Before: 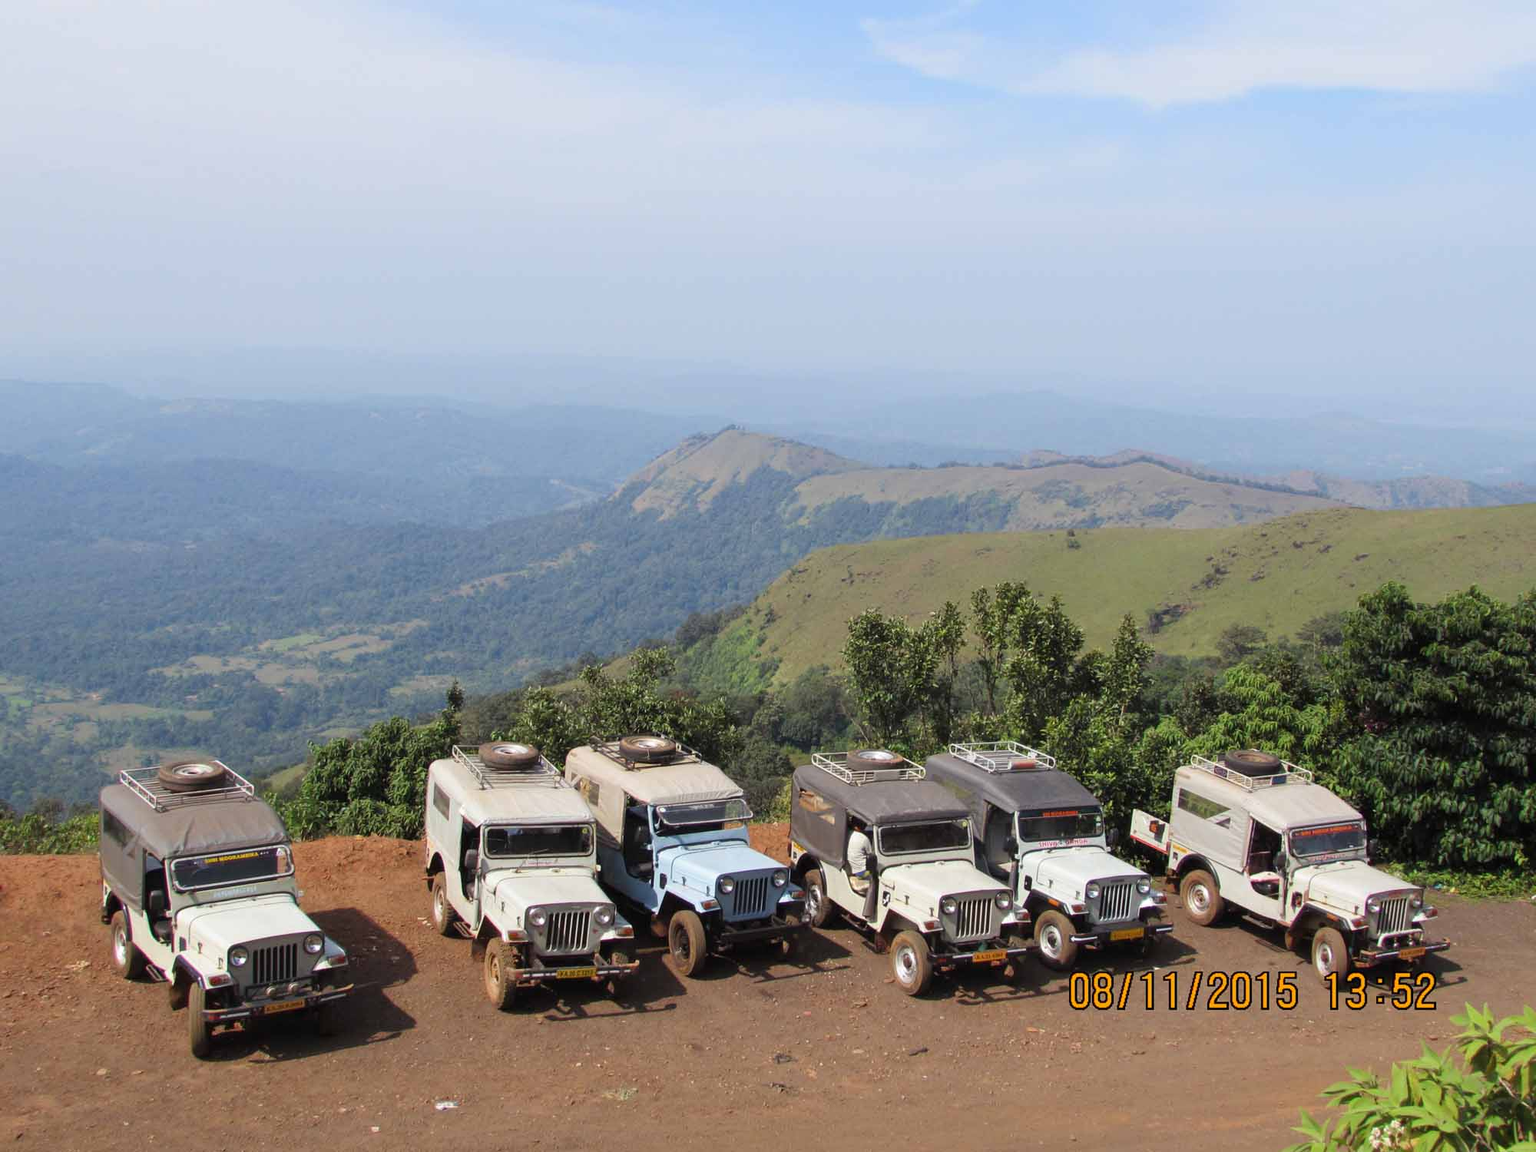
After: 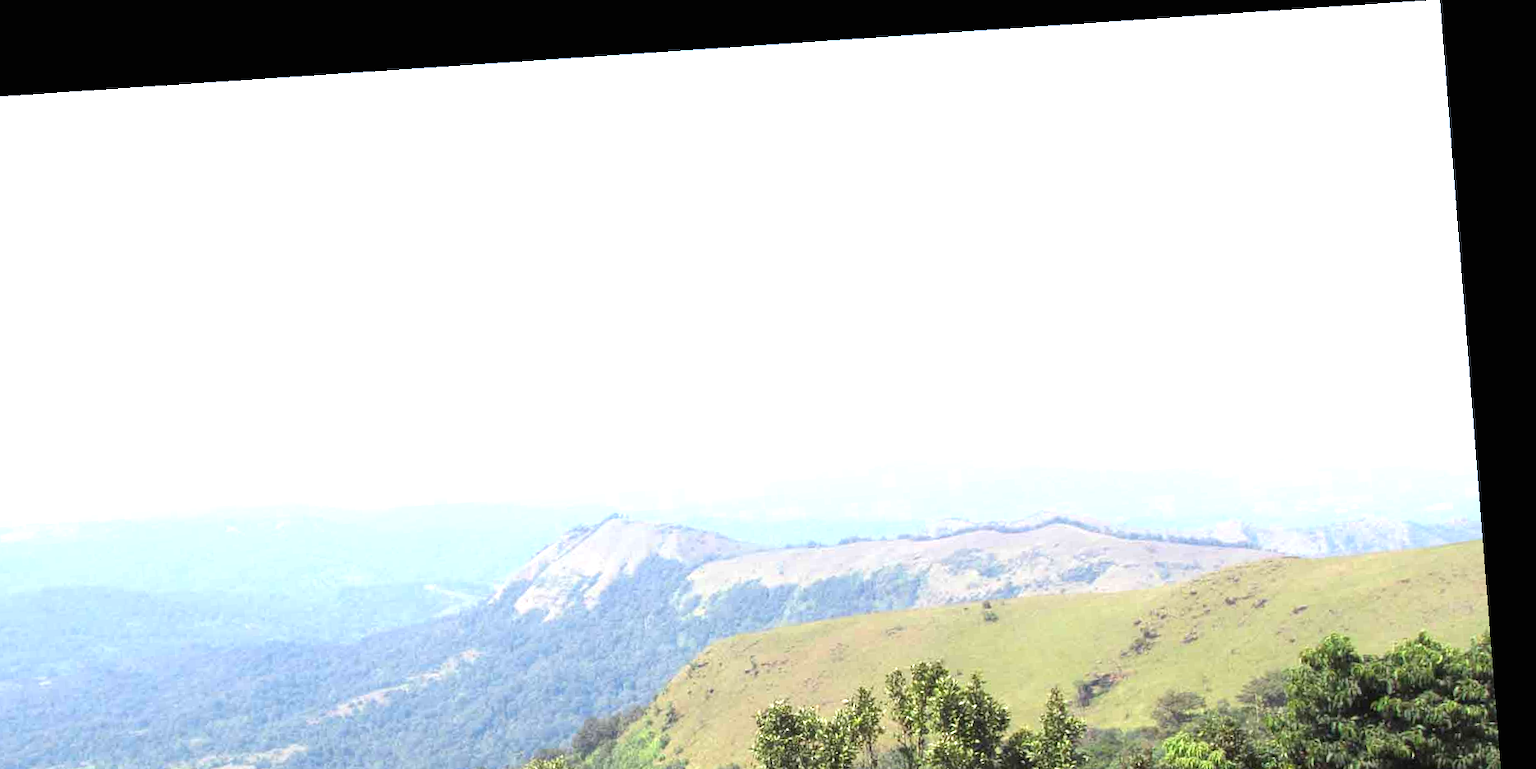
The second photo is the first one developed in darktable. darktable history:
crop and rotate: left 11.812%, bottom 42.776%
color balance: input saturation 99%
rotate and perspective: rotation -4.2°, shear 0.006, automatic cropping off
exposure: black level correction 0, exposure 1.45 EV, compensate exposure bias true, compensate highlight preservation false
